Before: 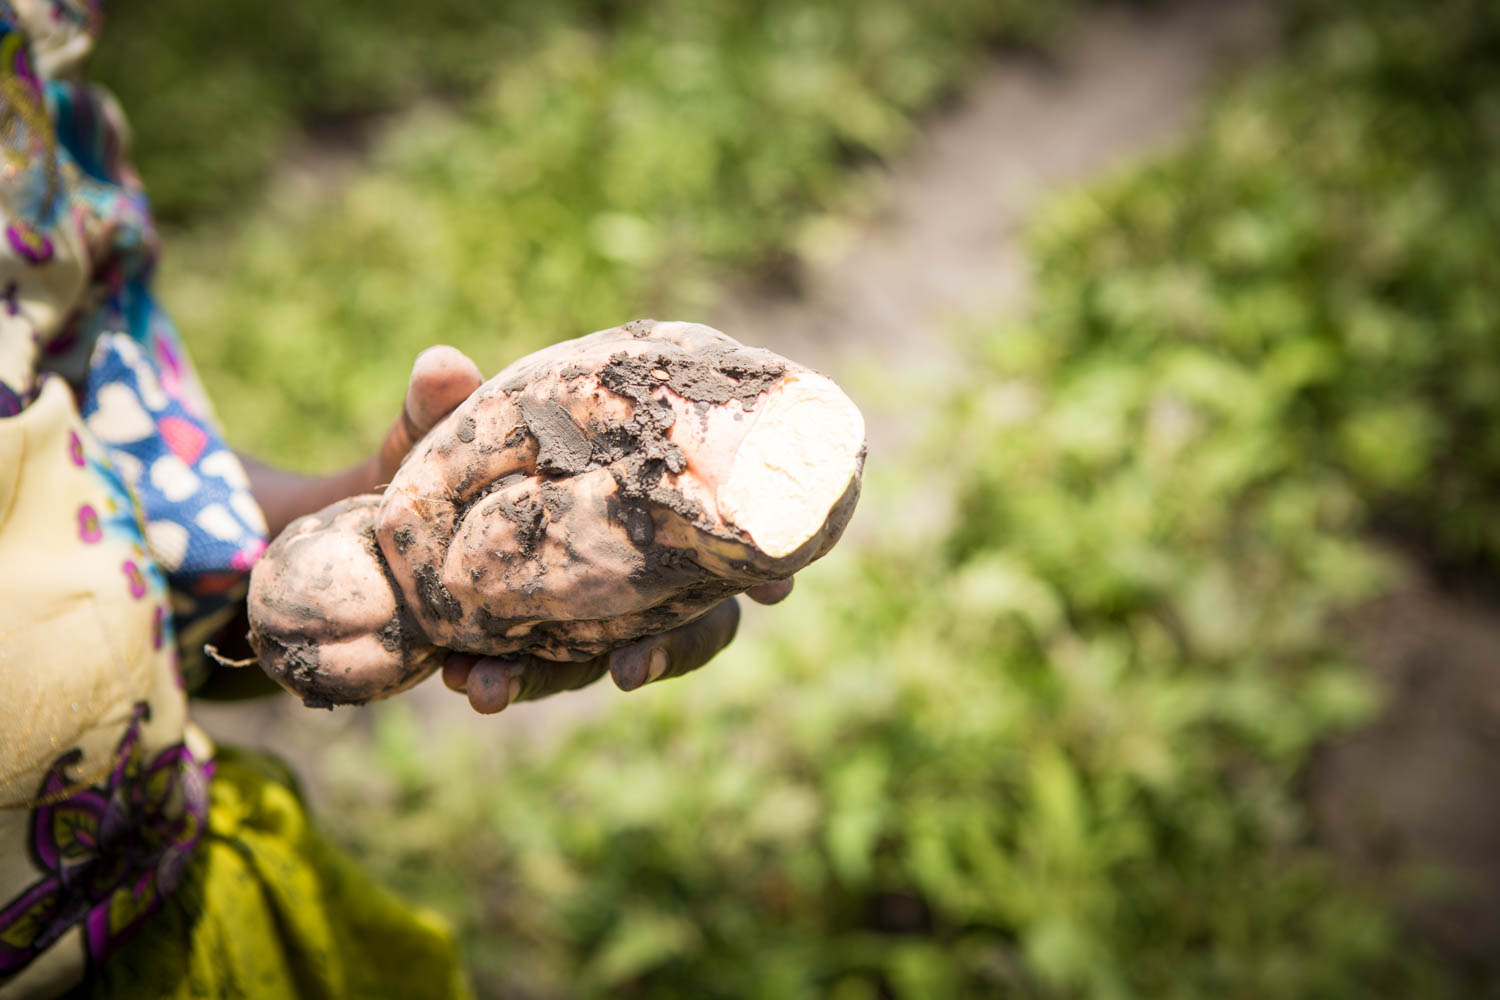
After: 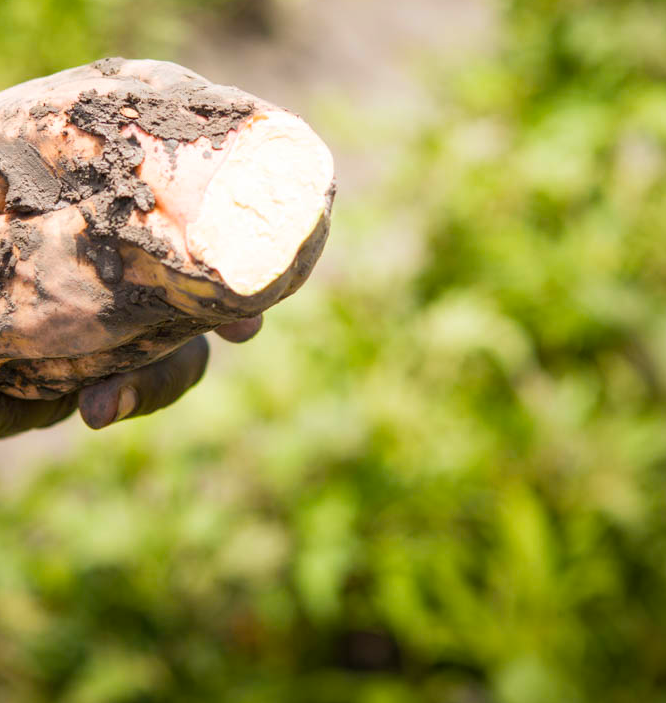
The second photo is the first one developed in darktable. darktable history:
crop: left 35.432%, top 26.233%, right 20.145%, bottom 3.432%
color balance rgb: perceptual saturation grading › global saturation 20%, global vibrance 10%
